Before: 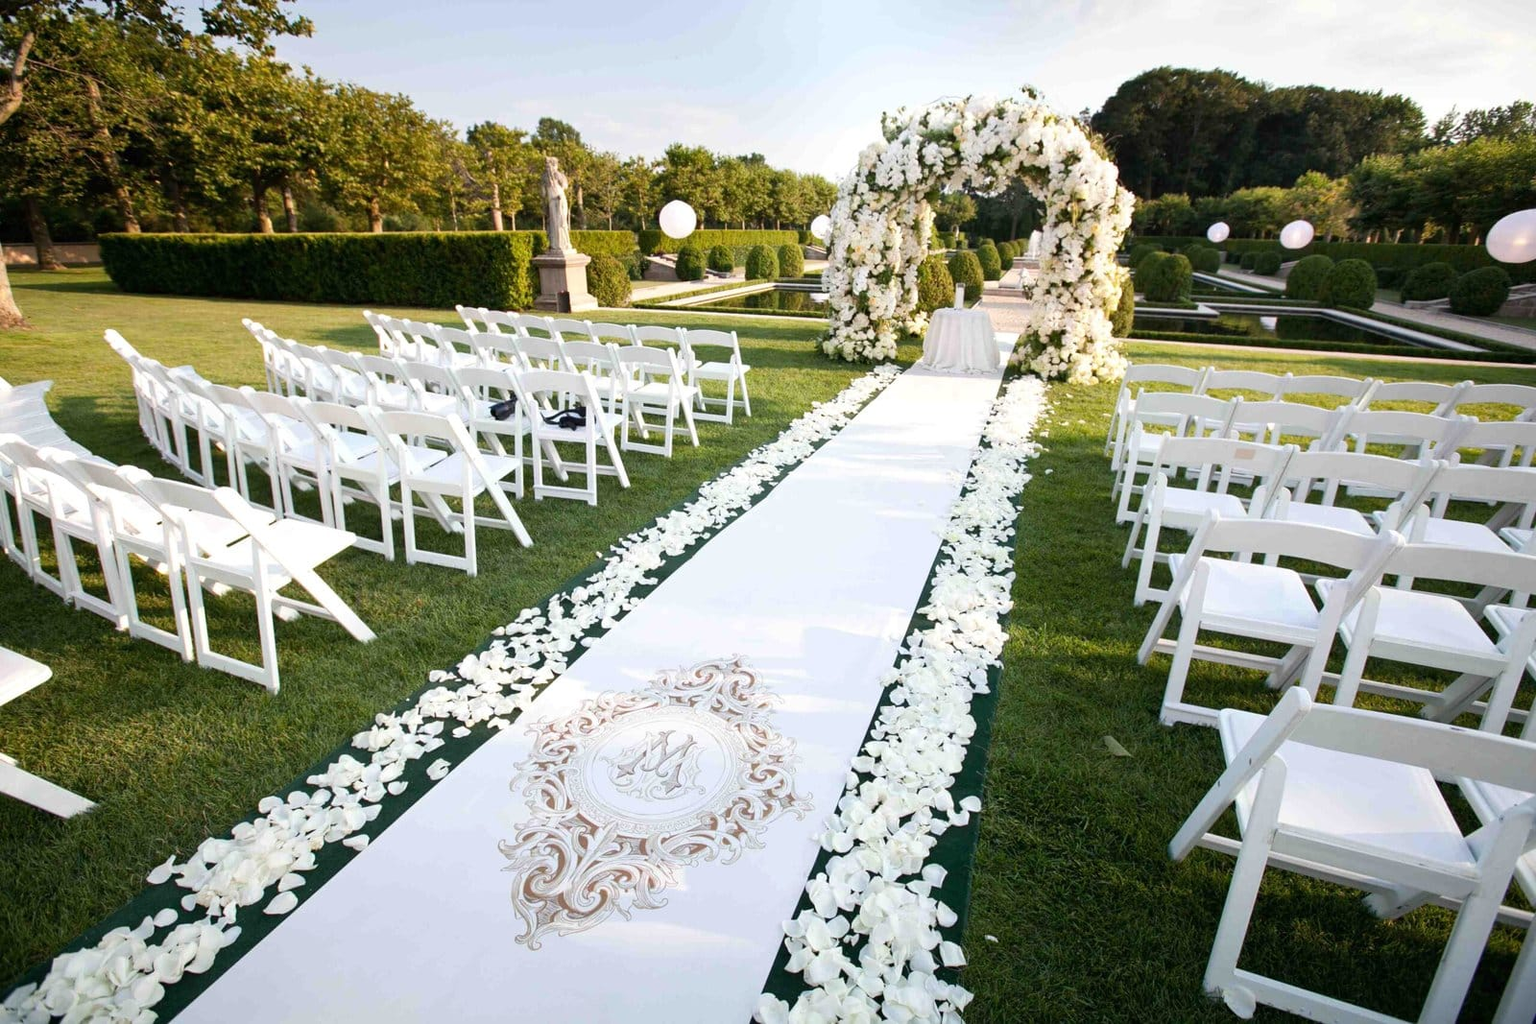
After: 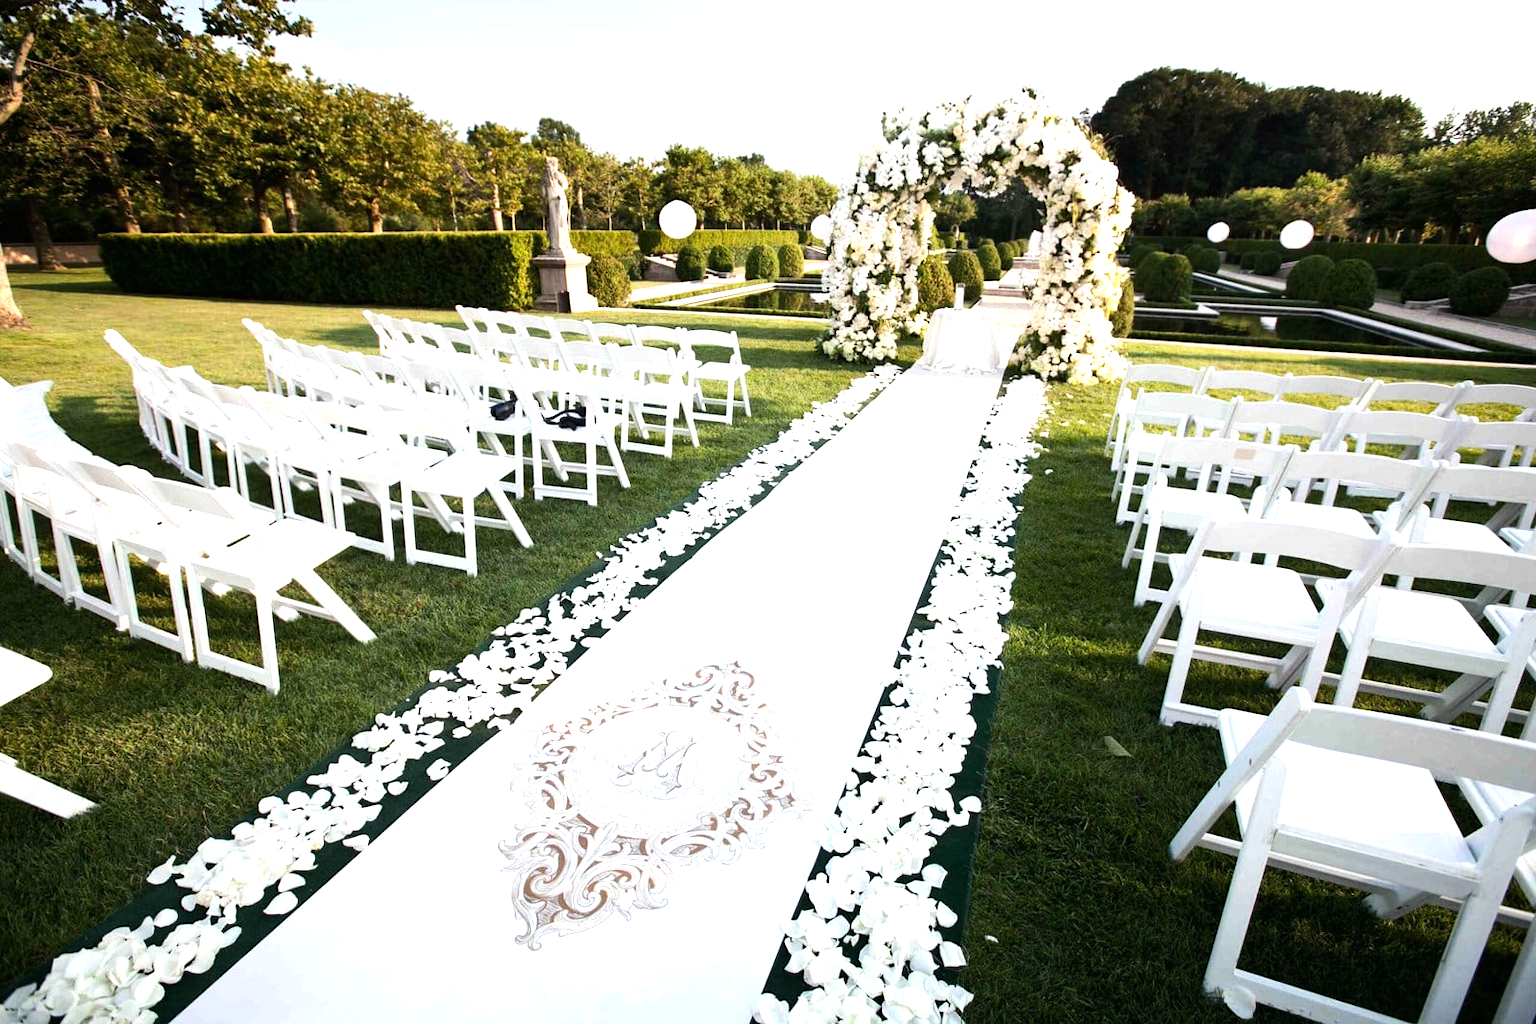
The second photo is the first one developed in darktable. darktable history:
tone equalizer: -8 EV -0.786 EV, -7 EV -0.688 EV, -6 EV -0.595 EV, -5 EV -0.393 EV, -3 EV 0.391 EV, -2 EV 0.6 EV, -1 EV 0.688 EV, +0 EV 0.721 EV, edges refinement/feathering 500, mask exposure compensation -1.57 EV, preserve details no
